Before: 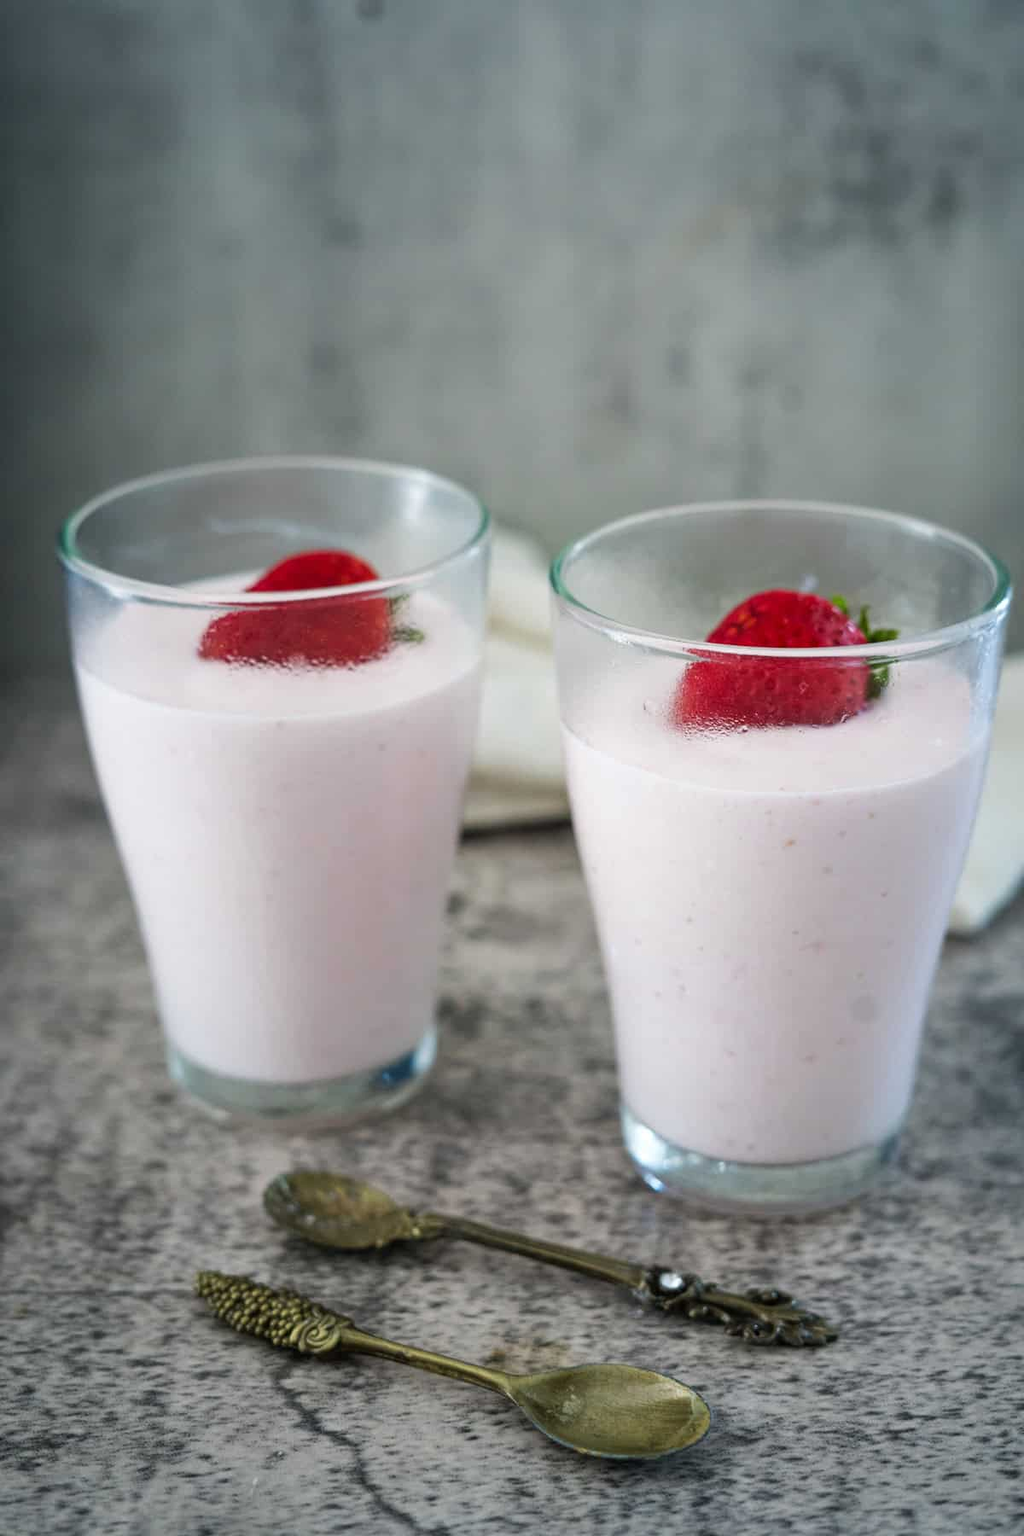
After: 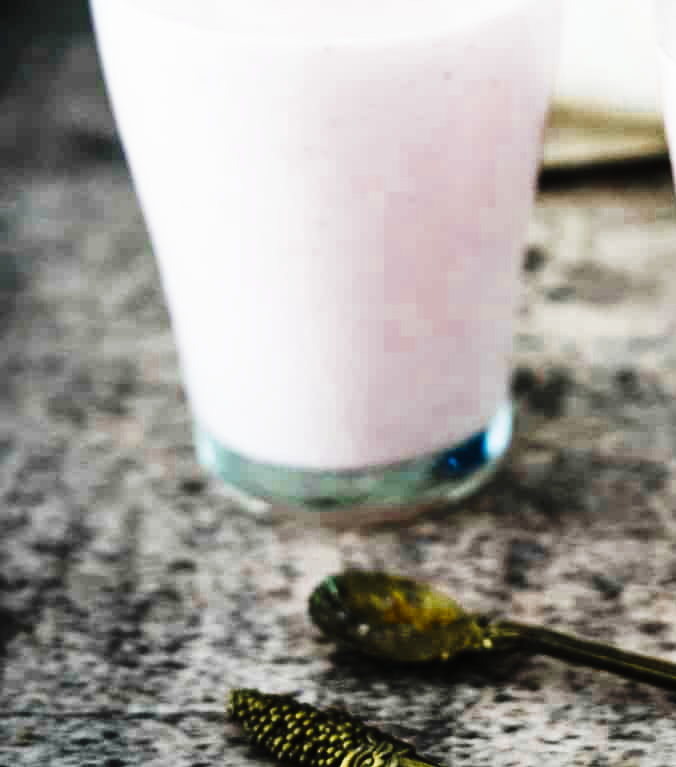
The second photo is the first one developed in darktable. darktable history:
tone curve: curves: ch0 [(0, 0) (0.003, 0.01) (0.011, 0.012) (0.025, 0.012) (0.044, 0.017) (0.069, 0.021) (0.1, 0.025) (0.136, 0.03) (0.177, 0.037) (0.224, 0.052) (0.277, 0.092) (0.335, 0.16) (0.399, 0.3) (0.468, 0.463) (0.543, 0.639) (0.623, 0.796) (0.709, 0.904) (0.801, 0.962) (0.898, 0.988) (1, 1)], preserve colors none
crop: top 44.483%, right 43.593%, bottom 12.892%
color zones: curves: ch0 [(0.11, 0.396) (0.195, 0.36) (0.25, 0.5) (0.303, 0.412) (0.357, 0.544) (0.75, 0.5) (0.967, 0.328)]; ch1 [(0, 0.468) (0.112, 0.512) (0.202, 0.6) (0.25, 0.5) (0.307, 0.352) (0.357, 0.544) (0.75, 0.5) (0.963, 0.524)]
